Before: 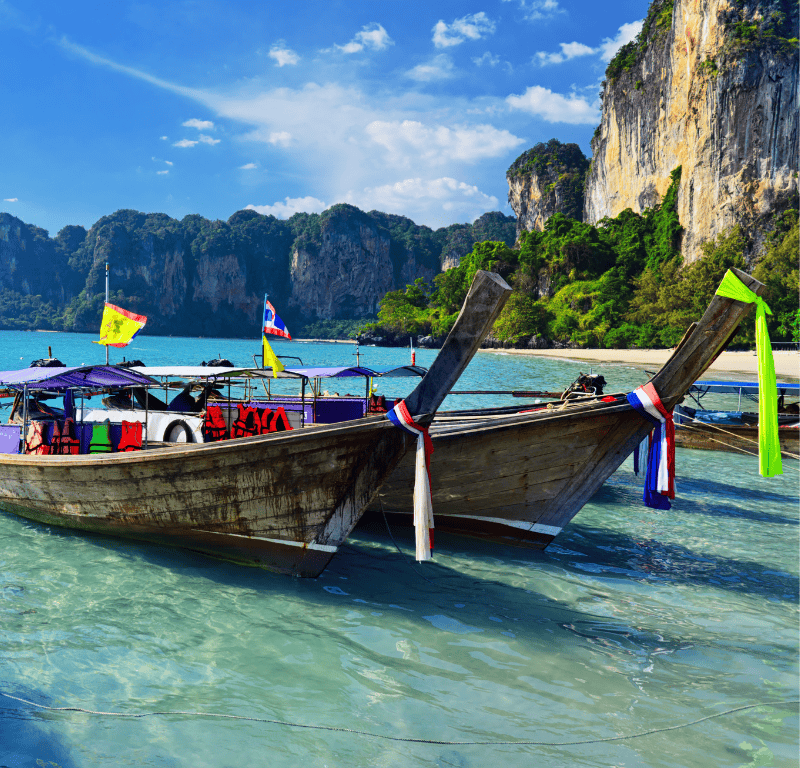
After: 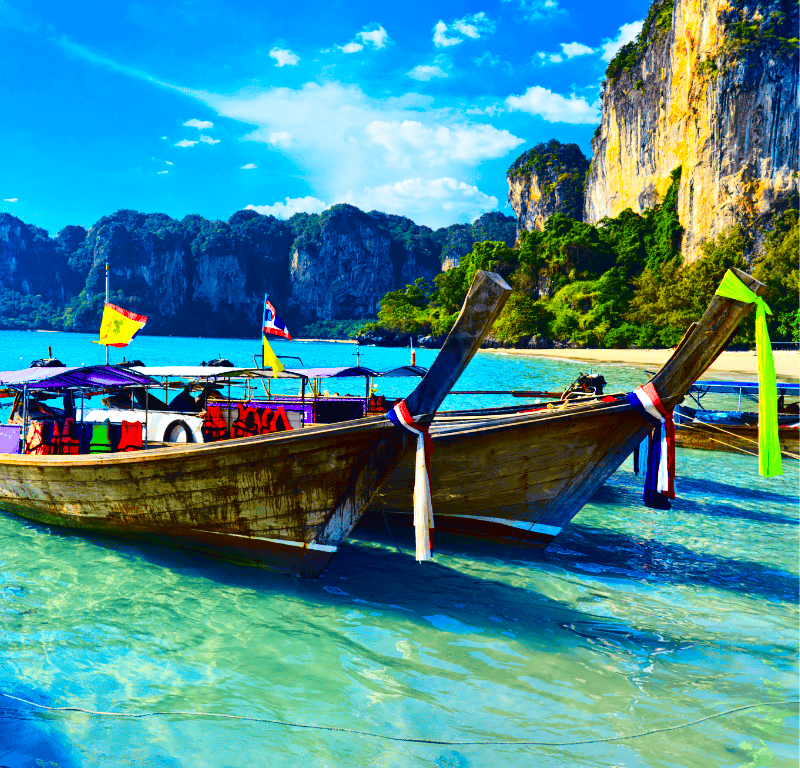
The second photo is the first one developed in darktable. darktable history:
color balance rgb: power › hue 309.02°, linear chroma grading › global chroma 19.682%, perceptual saturation grading › global saturation 35.077%, perceptual saturation grading › highlights -25.21%, perceptual saturation grading › shadows 49.806%, perceptual brilliance grading › global brilliance 11.439%, global vibrance 34.651%
tone curve: curves: ch0 [(0, 0.021) (0.049, 0.044) (0.158, 0.113) (0.351, 0.331) (0.485, 0.505) (0.656, 0.696) (0.868, 0.887) (1, 0.969)]; ch1 [(0, 0) (0.322, 0.328) (0.434, 0.438) (0.473, 0.477) (0.502, 0.503) (0.522, 0.526) (0.564, 0.591) (0.602, 0.632) (0.677, 0.701) (0.859, 0.885) (1, 1)]; ch2 [(0, 0) (0.33, 0.301) (0.452, 0.434) (0.502, 0.505) (0.535, 0.554) (0.565, 0.598) (0.618, 0.629) (1, 1)], color space Lab, independent channels, preserve colors none
